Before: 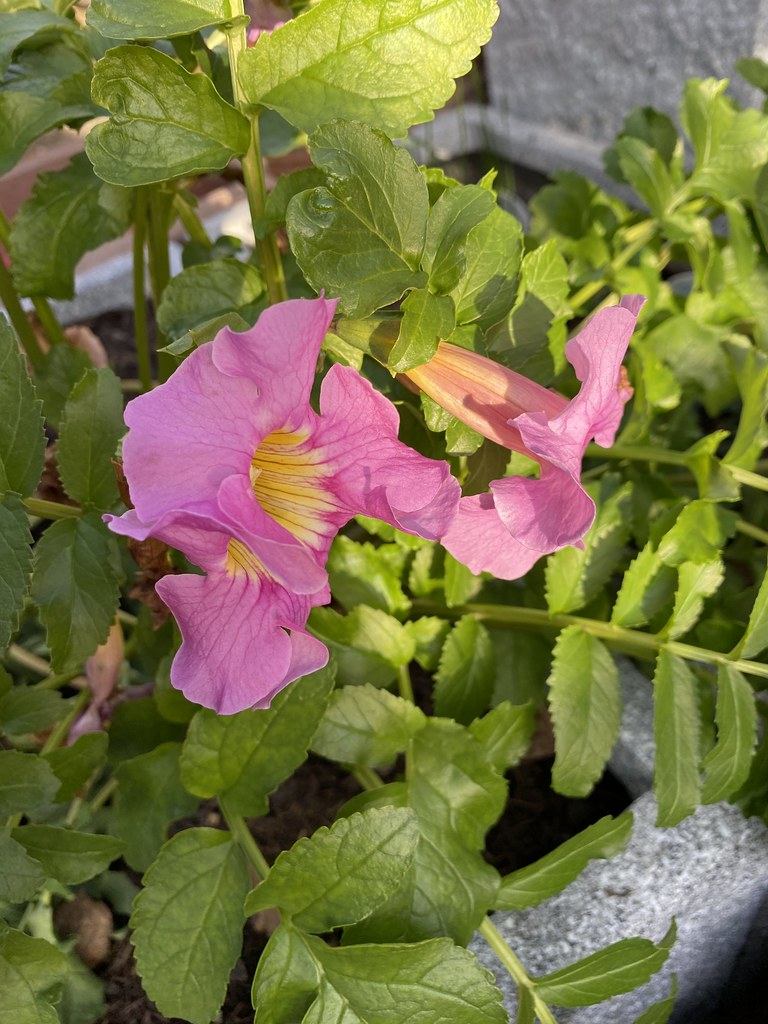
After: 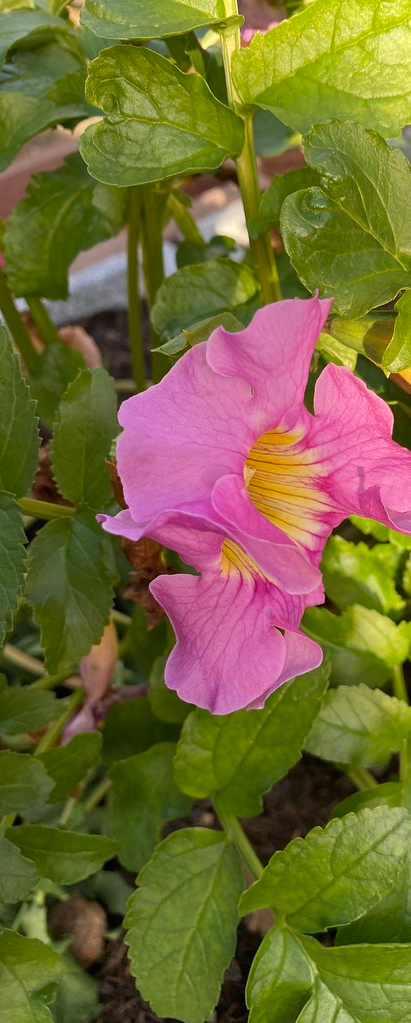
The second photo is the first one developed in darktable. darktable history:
crop: left 0.907%, right 45.49%, bottom 0.087%
